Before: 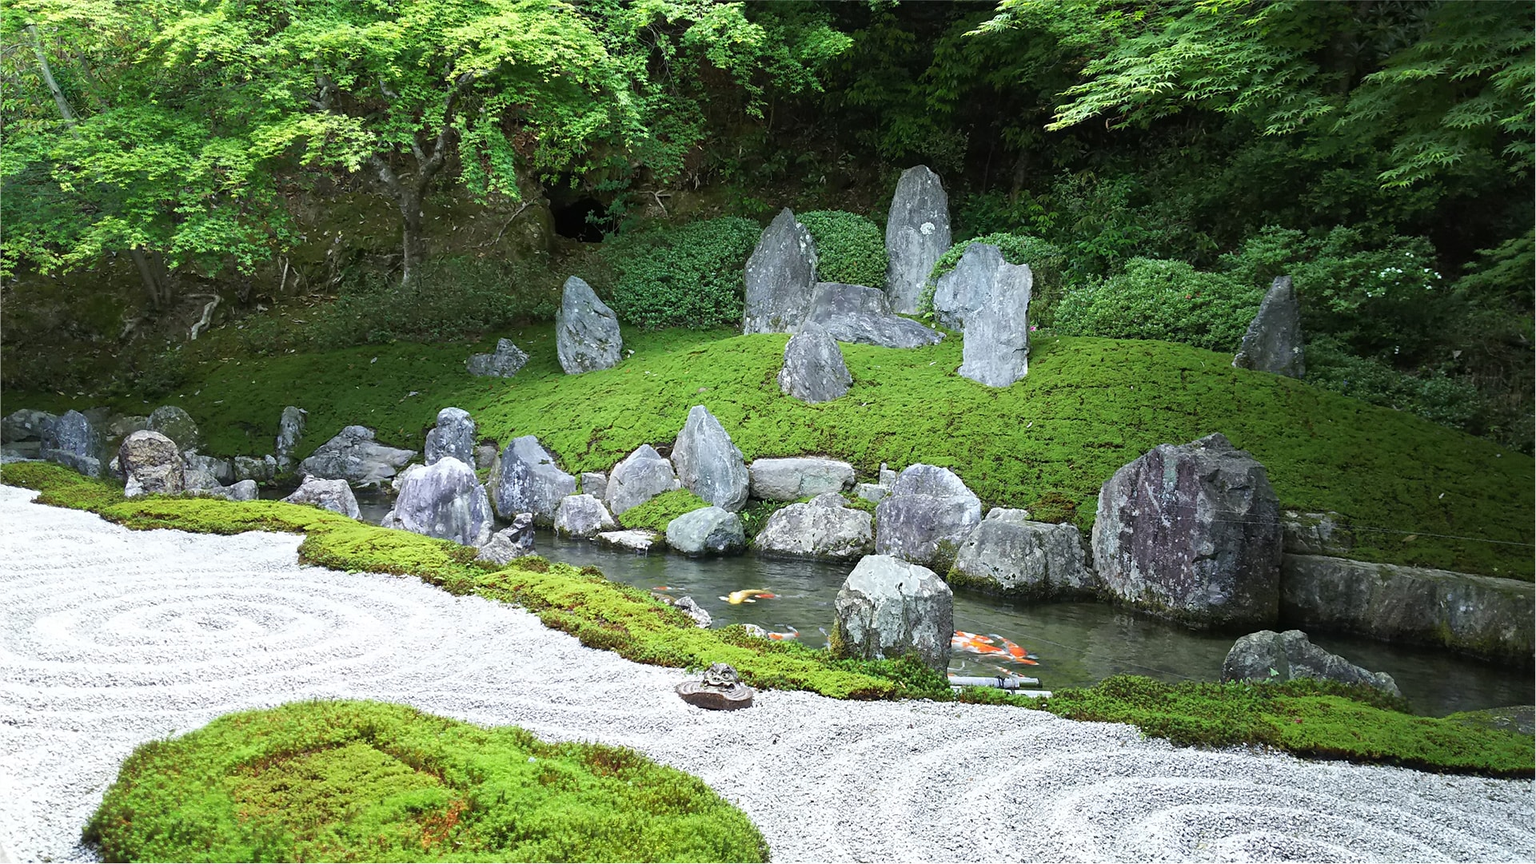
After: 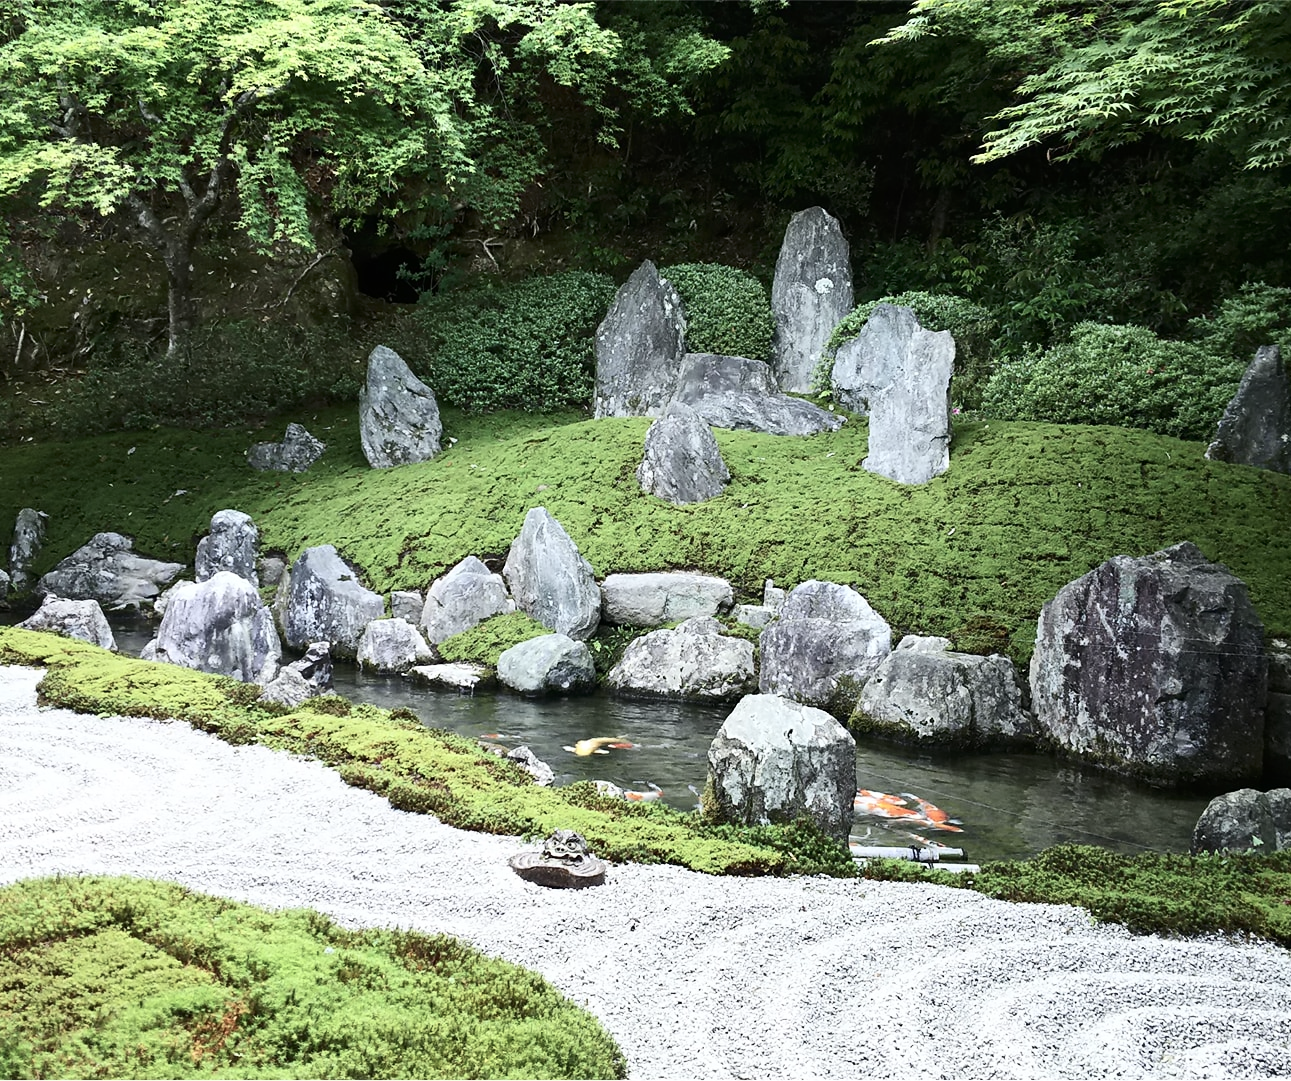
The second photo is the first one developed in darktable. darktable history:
crop and rotate: left 17.529%, right 15.229%
contrast brightness saturation: contrast 0.246, saturation -0.311
tone equalizer: -8 EV 0.075 EV
